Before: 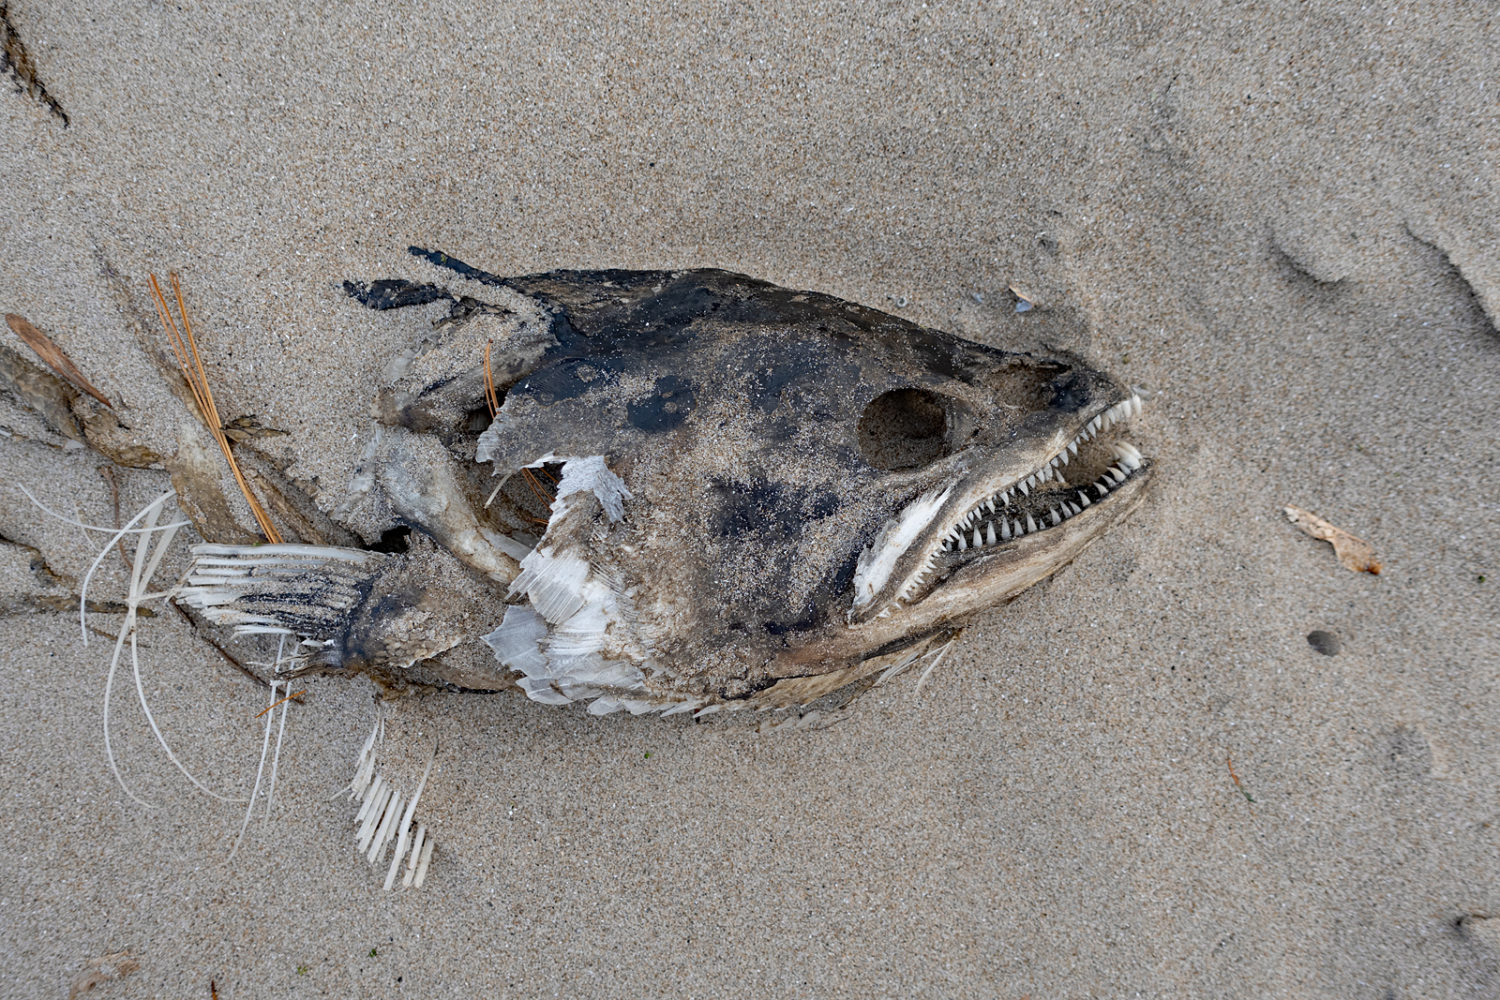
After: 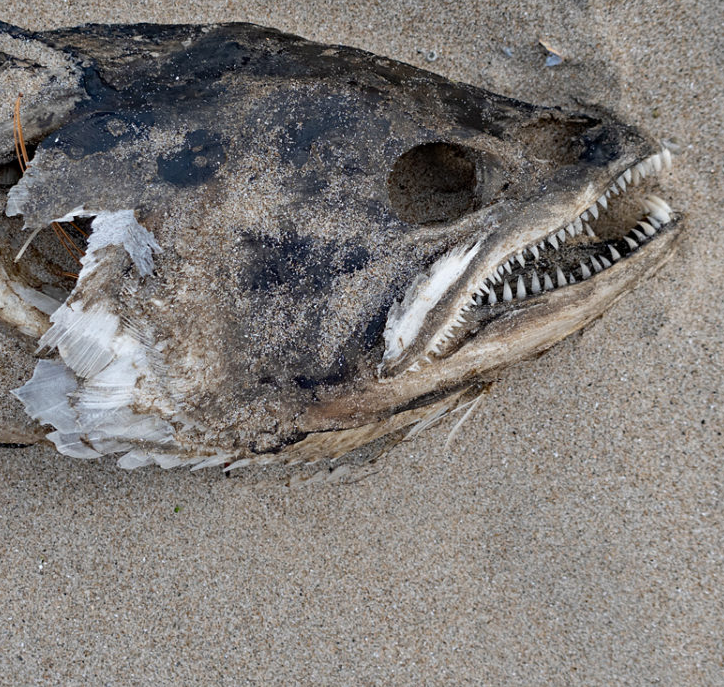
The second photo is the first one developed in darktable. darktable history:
rotate and perspective: crop left 0, crop top 0
crop: left 31.379%, top 24.658%, right 20.326%, bottom 6.628%
